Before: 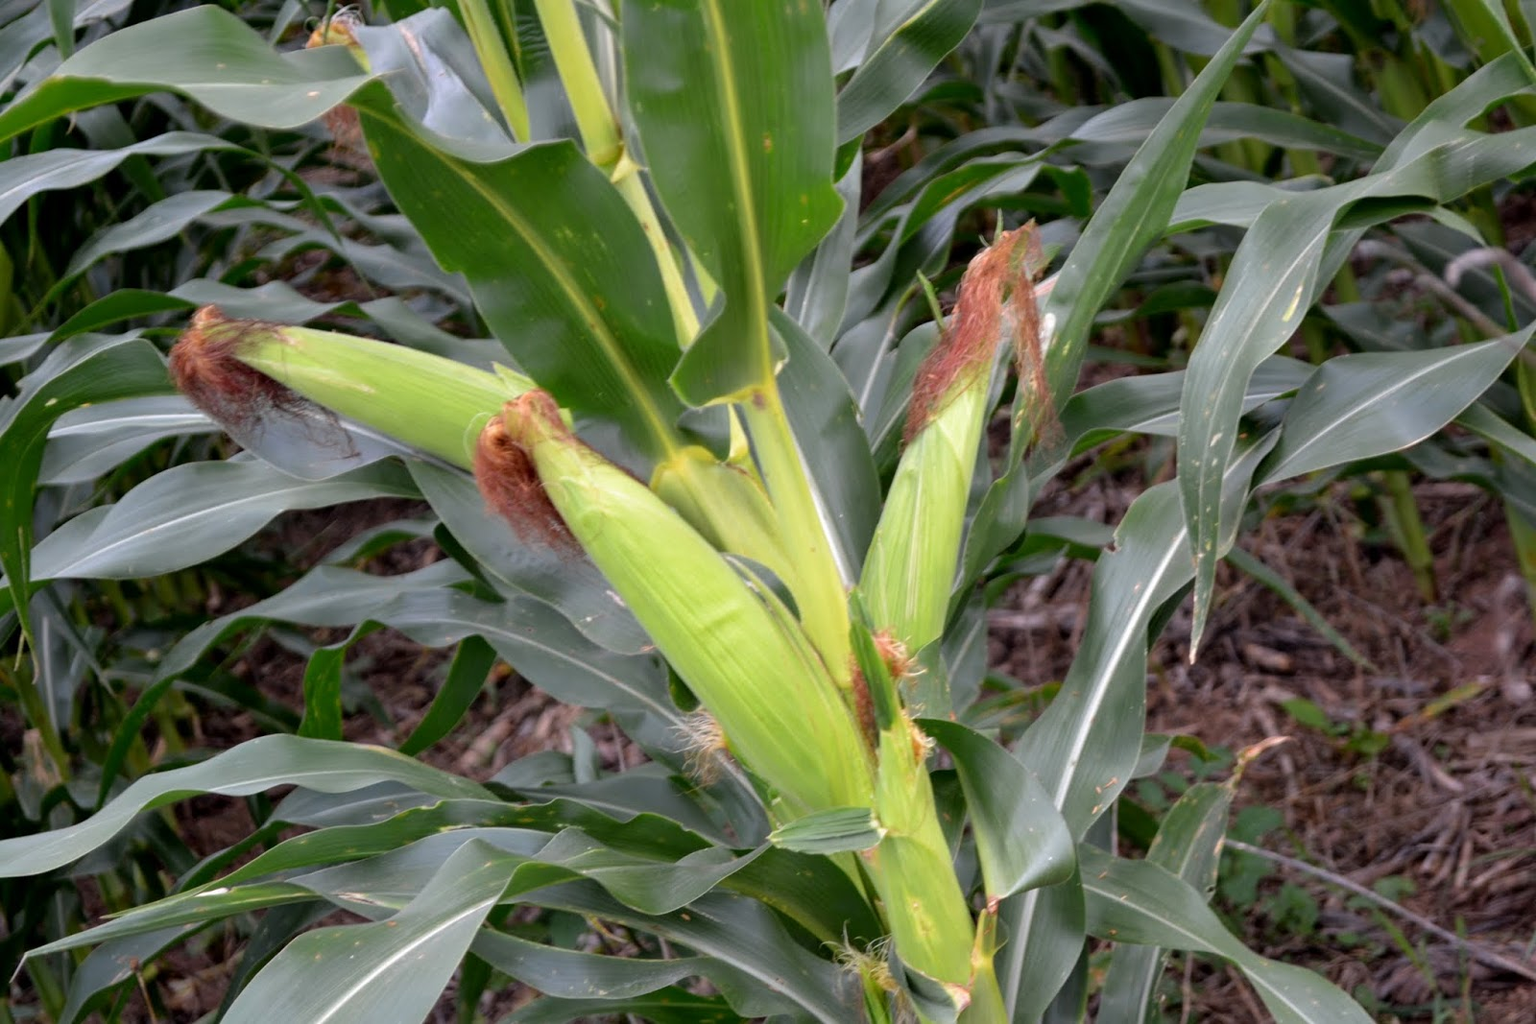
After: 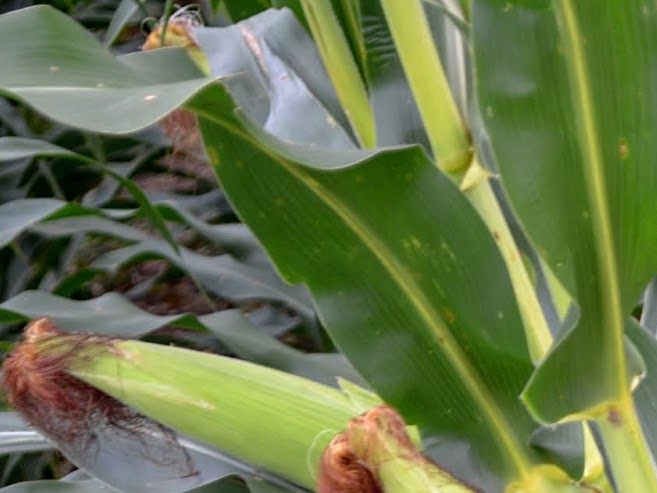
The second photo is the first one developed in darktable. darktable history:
sharpen: amount 0.205
crop and rotate: left 11.025%, top 0.057%, right 47.892%, bottom 53.715%
local contrast: detail 110%
